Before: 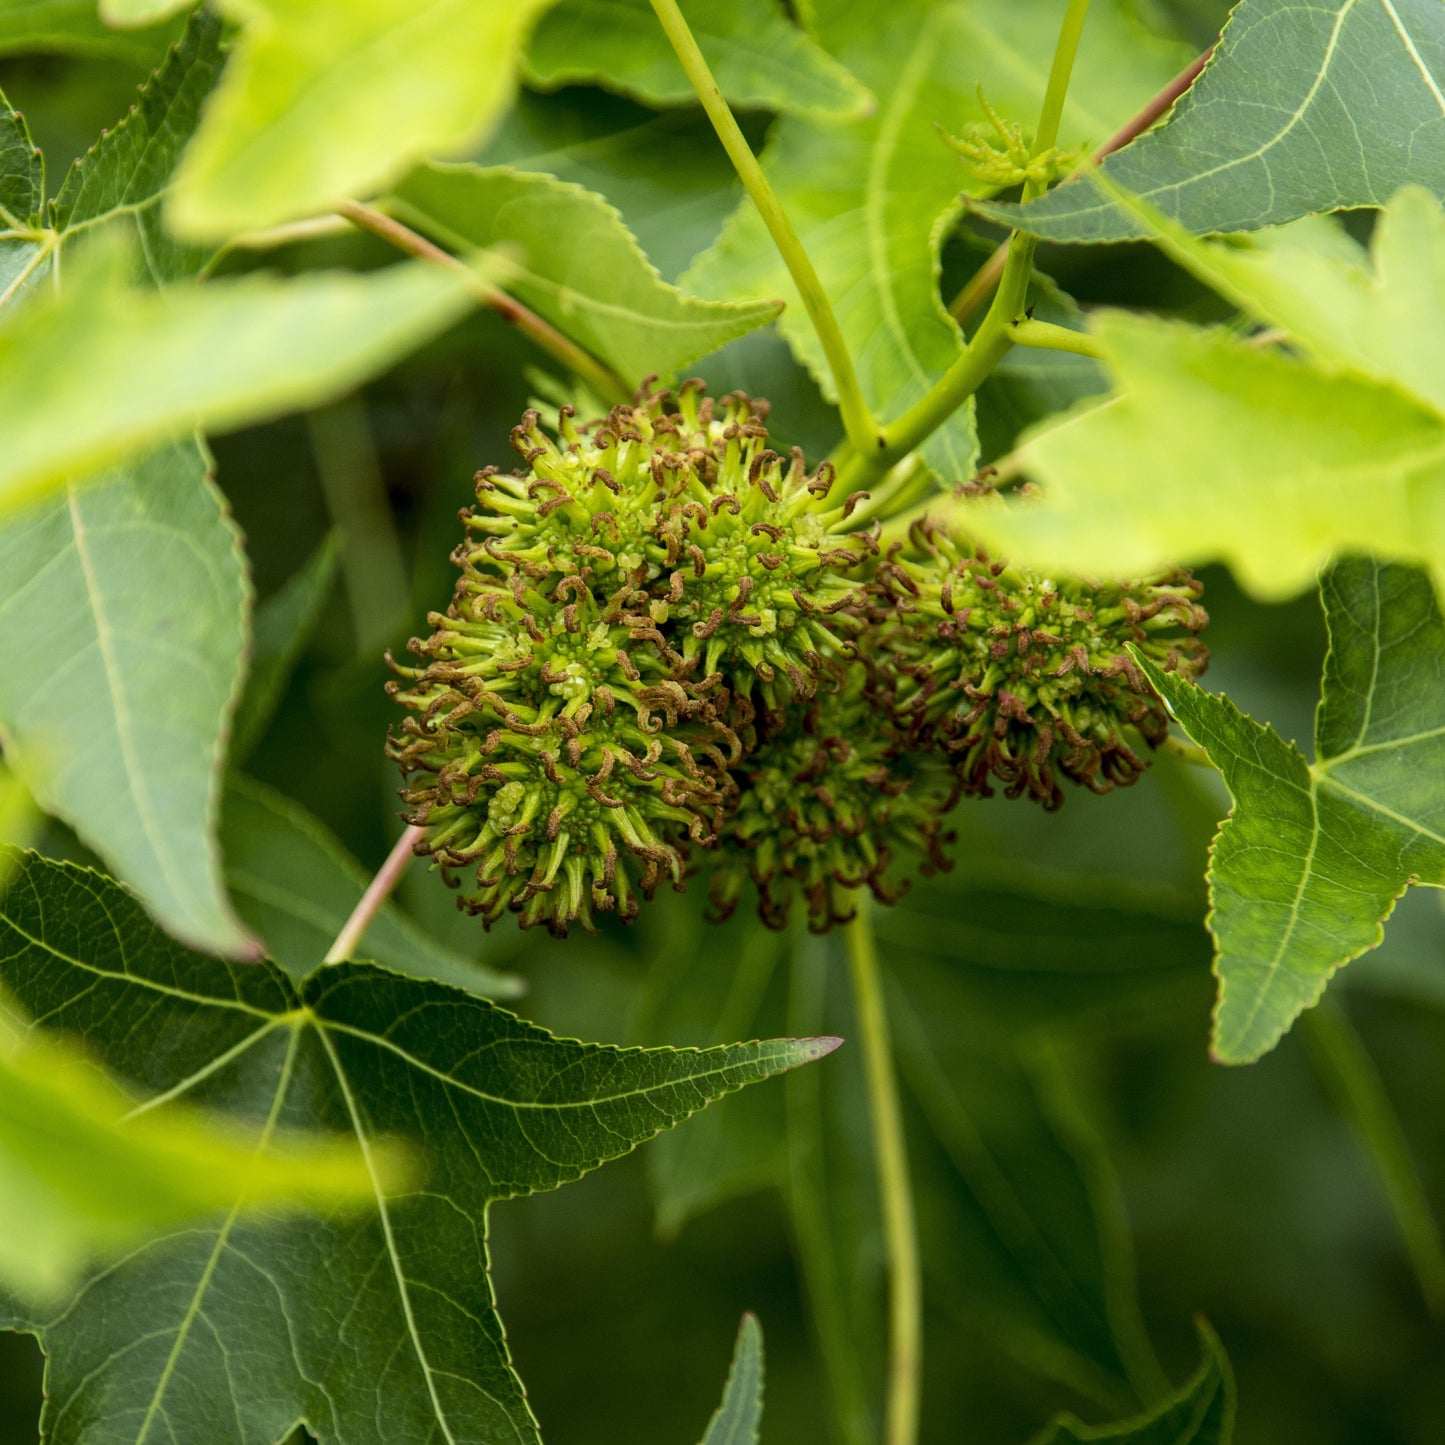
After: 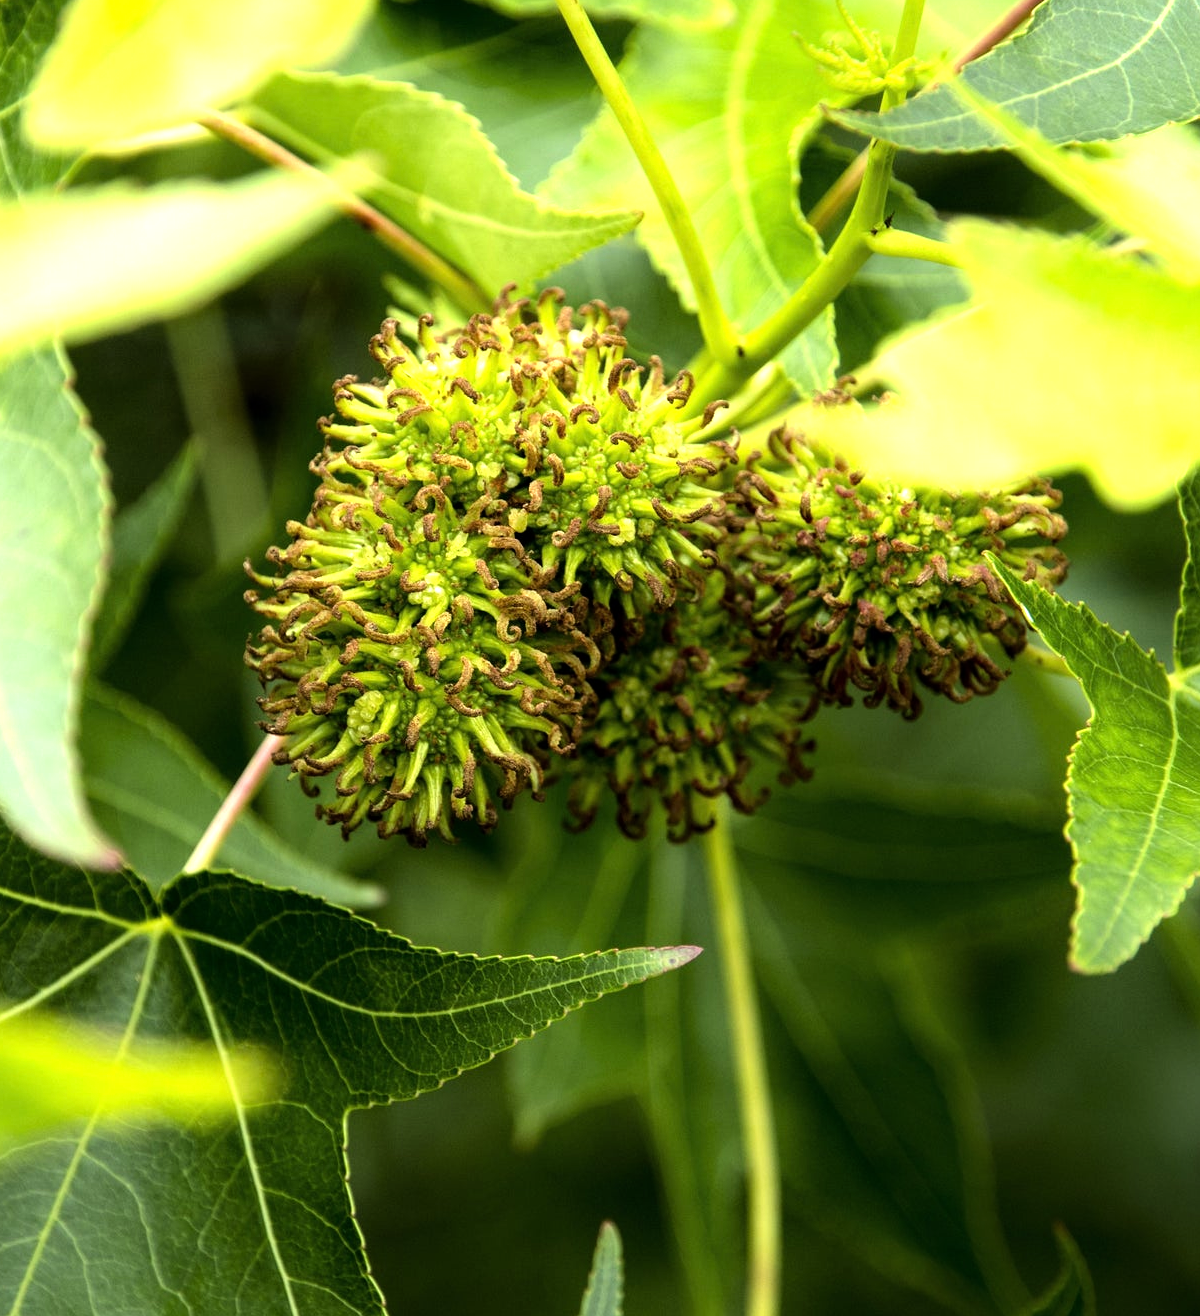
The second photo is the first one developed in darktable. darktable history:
tone equalizer: -8 EV -1.06 EV, -7 EV -0.985 EV, -6 EV -0.854 EV, -5 EV -0.564 EV, -3 EV 0.571 EV, -2 EV 0.851 EV, -1 EV 1.01 EV, +0 EV 1.08 EV
crop: left 9.823%, top 6.301%, right 7.058%, bottom 2.577%
